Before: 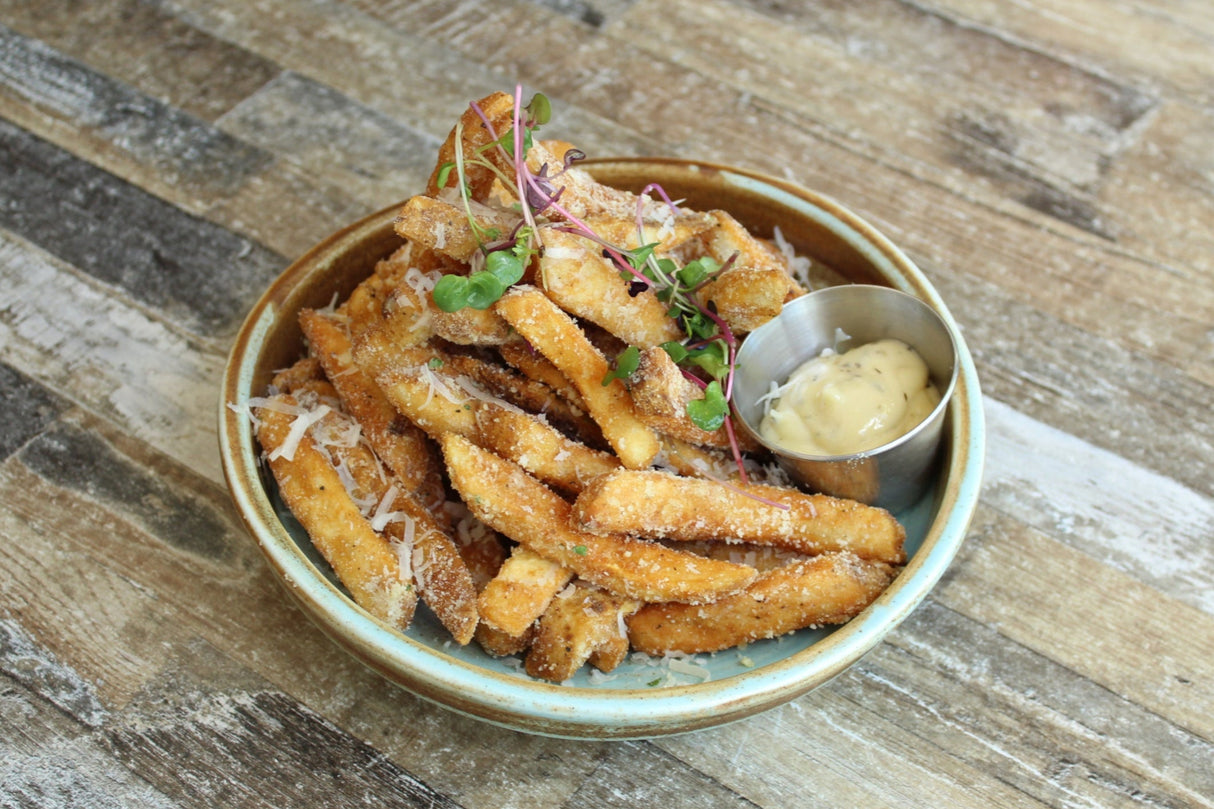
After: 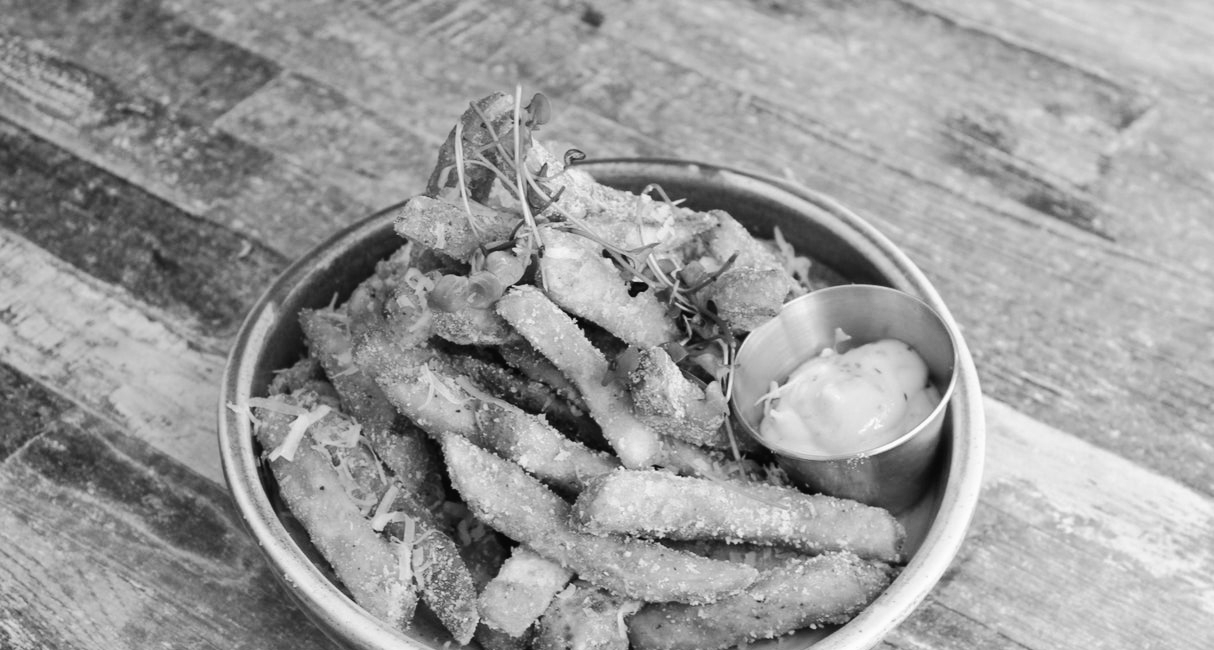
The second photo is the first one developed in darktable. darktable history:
tone curve: curves: ch0 [(0, 0.01) (0.037, 0.032) (0.131, 0.108) (0.275, 0.256) (0.483, 0.512) (0.61, 0.665) (0.696, 0.742) (0.792, 0.819) (0.911, 0.925) (0.997, 0.995)]; ch1 [(0, 0) (0.308, 0.29) (0.425, 0.411) (0.492, 0.488) (0.505, 0.503) (0.527, 0.531) (0.568, 0.594) (0.683, 0.702) (0.746, 0.77) (1, 1)]; ch2 [(0, 0) (0.246, 0.233) (0.36, 0.352) (0.415, 0.415) (0.485, 0.487) (0.502, 0.504) (0.525, 0.523) (0.539, 0.553) (0.587, 0.594) (0.636, 0.652) (0.711, 0.729) (0.845, 0.855) (0.998, 0.977)], color space Lab, independent channels, preserve colors none
crop: bottom 19.644%
monochrome: on, module defaults
